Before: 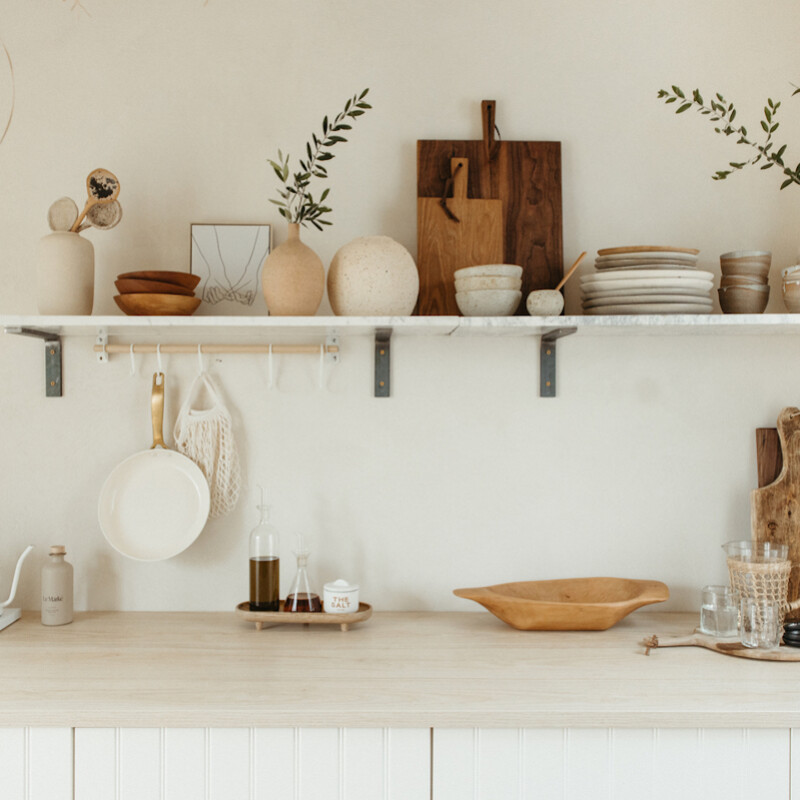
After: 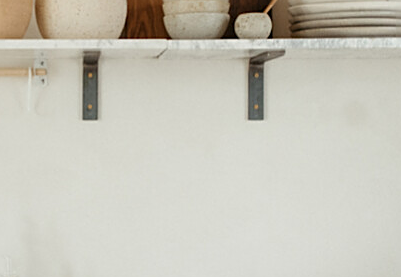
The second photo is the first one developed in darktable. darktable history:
crop: left 36.607%, top 34.735%, right 13.146%, bottom 30.611%
exposure: compensate highlight preservation false
sharpen: on, module defaults
